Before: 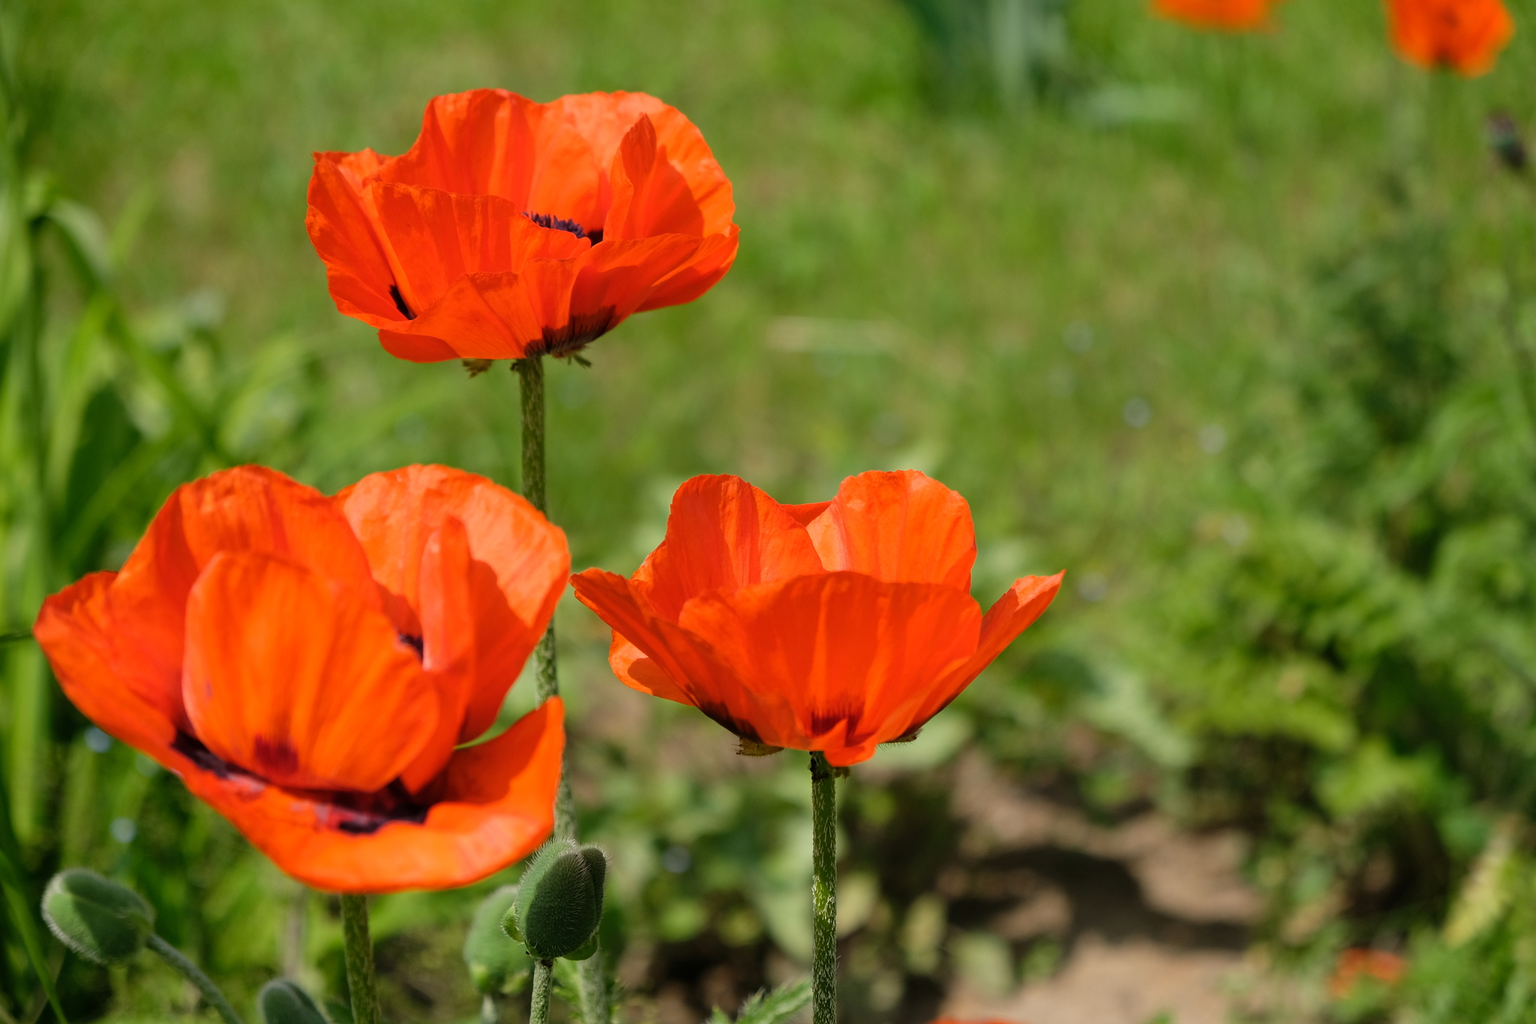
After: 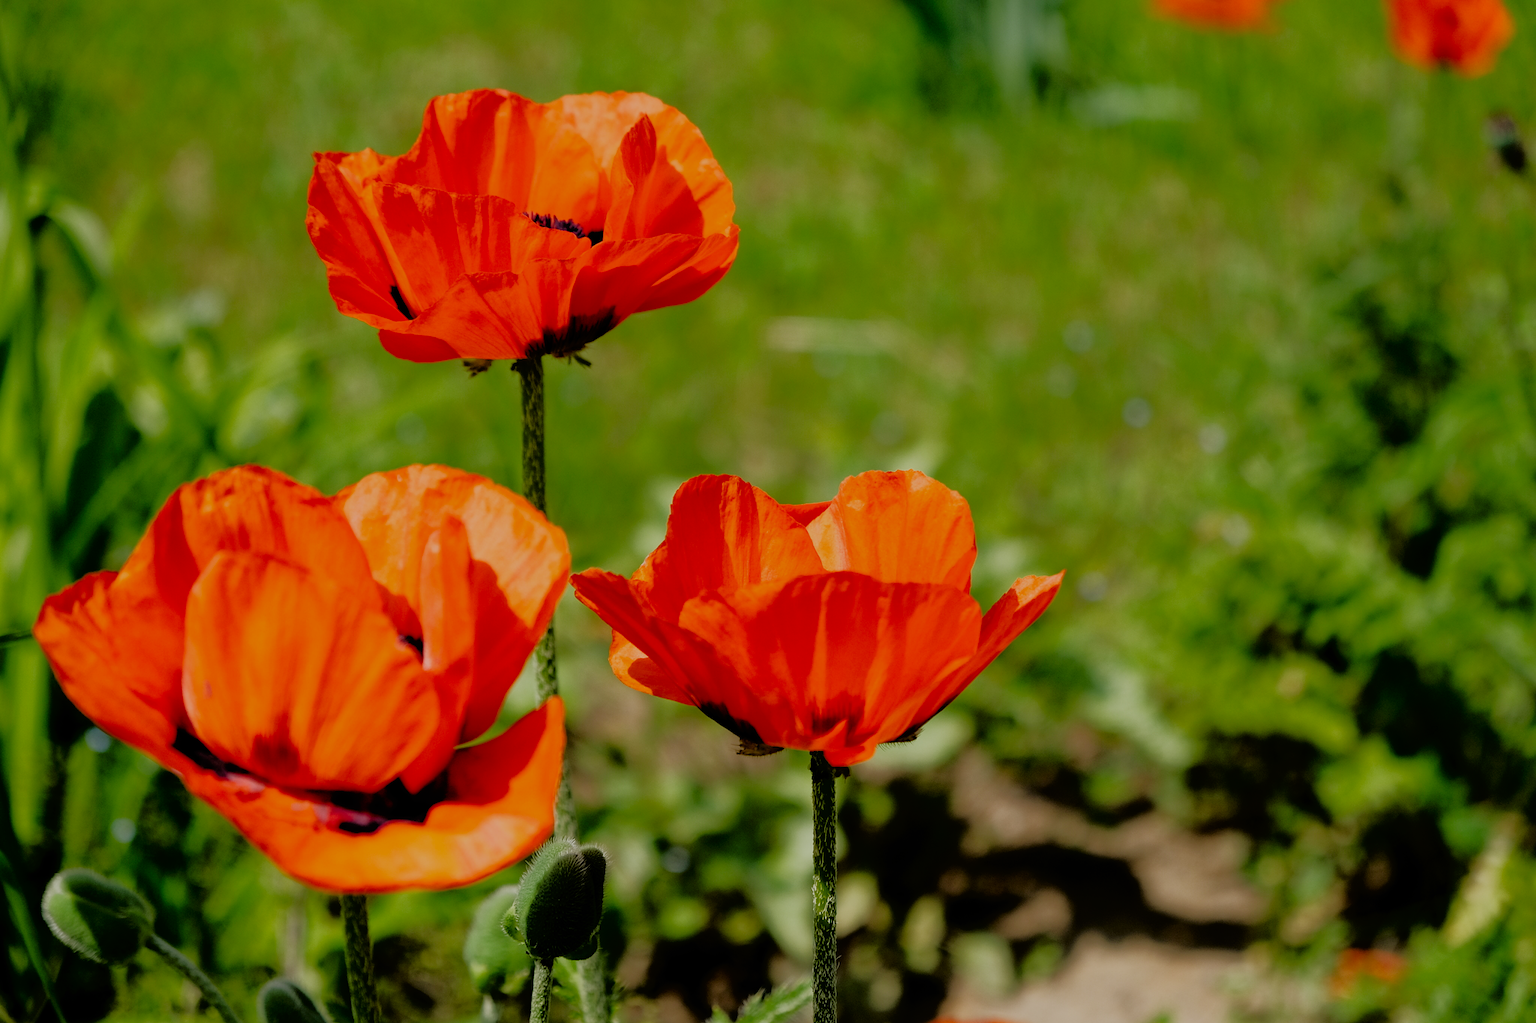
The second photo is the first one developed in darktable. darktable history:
contrast brightness saturation: contrast 0.131, brightness -0.046, saturation 0.151
filmic rgb: black relative exposure -7.28 EV, white relative exposure 5.07 EV, hardness 3.22, preserve chrominance no, color science v5 (2021), contrast in shadows safe, contrast in highlights safe
tone equalizer: -8 EV -1.84 EV, -7 EV -1.13 EV, -6 EV -1.64 EV, edges refinement/feathering 500, mask exposure compensation -1.57 EV, preserve details no
